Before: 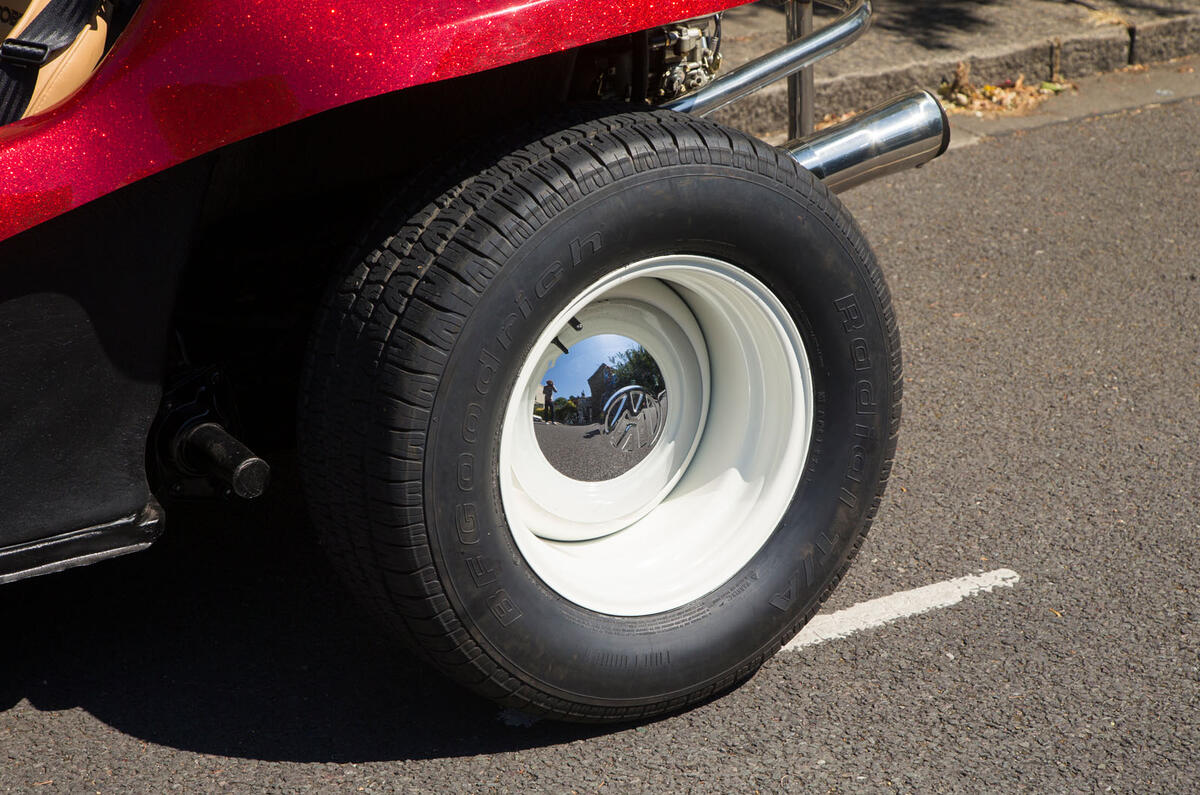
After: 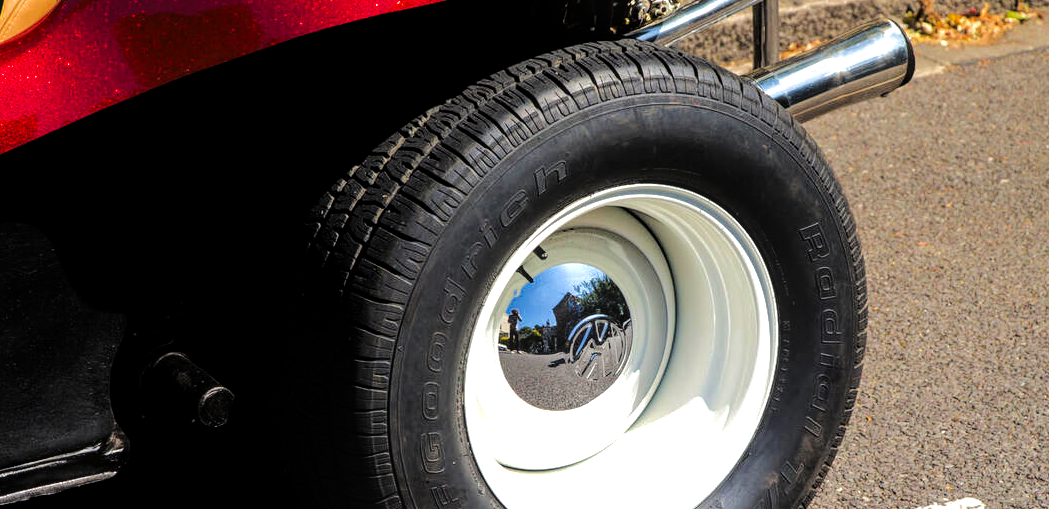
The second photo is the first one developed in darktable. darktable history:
color zones: curves: ch0 [(0, 0.425) (0.143, 0.422) (0.286, 0.42) (0.429, 0.419) (0.571, 0.419) (0.714, 0.42) (0.857, 0.422) (1, 0.425)]; ch1 [(0, 0.666) (0.143, 0.669) (0.286, 0.671) (0.429, 0.67) (0.571, 0.67) (0.714, 0.67) (0.857, 0.67) (1, 0.666)]
crop: left 2.96%, top 8.966%, right 9.614%, bottom 26.892%
levels: levels [0, 0.618, 1]
tone equalizer: -7 EV 0.156 EV, -6 EV 0.571 EV, -5 EV 1.12 EV, -4 EV 1.33 EV, -3 EV 1.14 EV, -2 EV 0.6 EV, -1 EV 0.168 EV, edges refinement/feathering 500, mask exposure compensation -1.57 EV, preserve details no
exposure: black level correction 0.001, exposure 0.499 EV, compensate exposure bias true, compensate highlight preservation false
local contrast: on, module defaults
base curve: curves: ch0 [(0, 0) (0.303, 0.277) (1, 1)], preserve colors none
